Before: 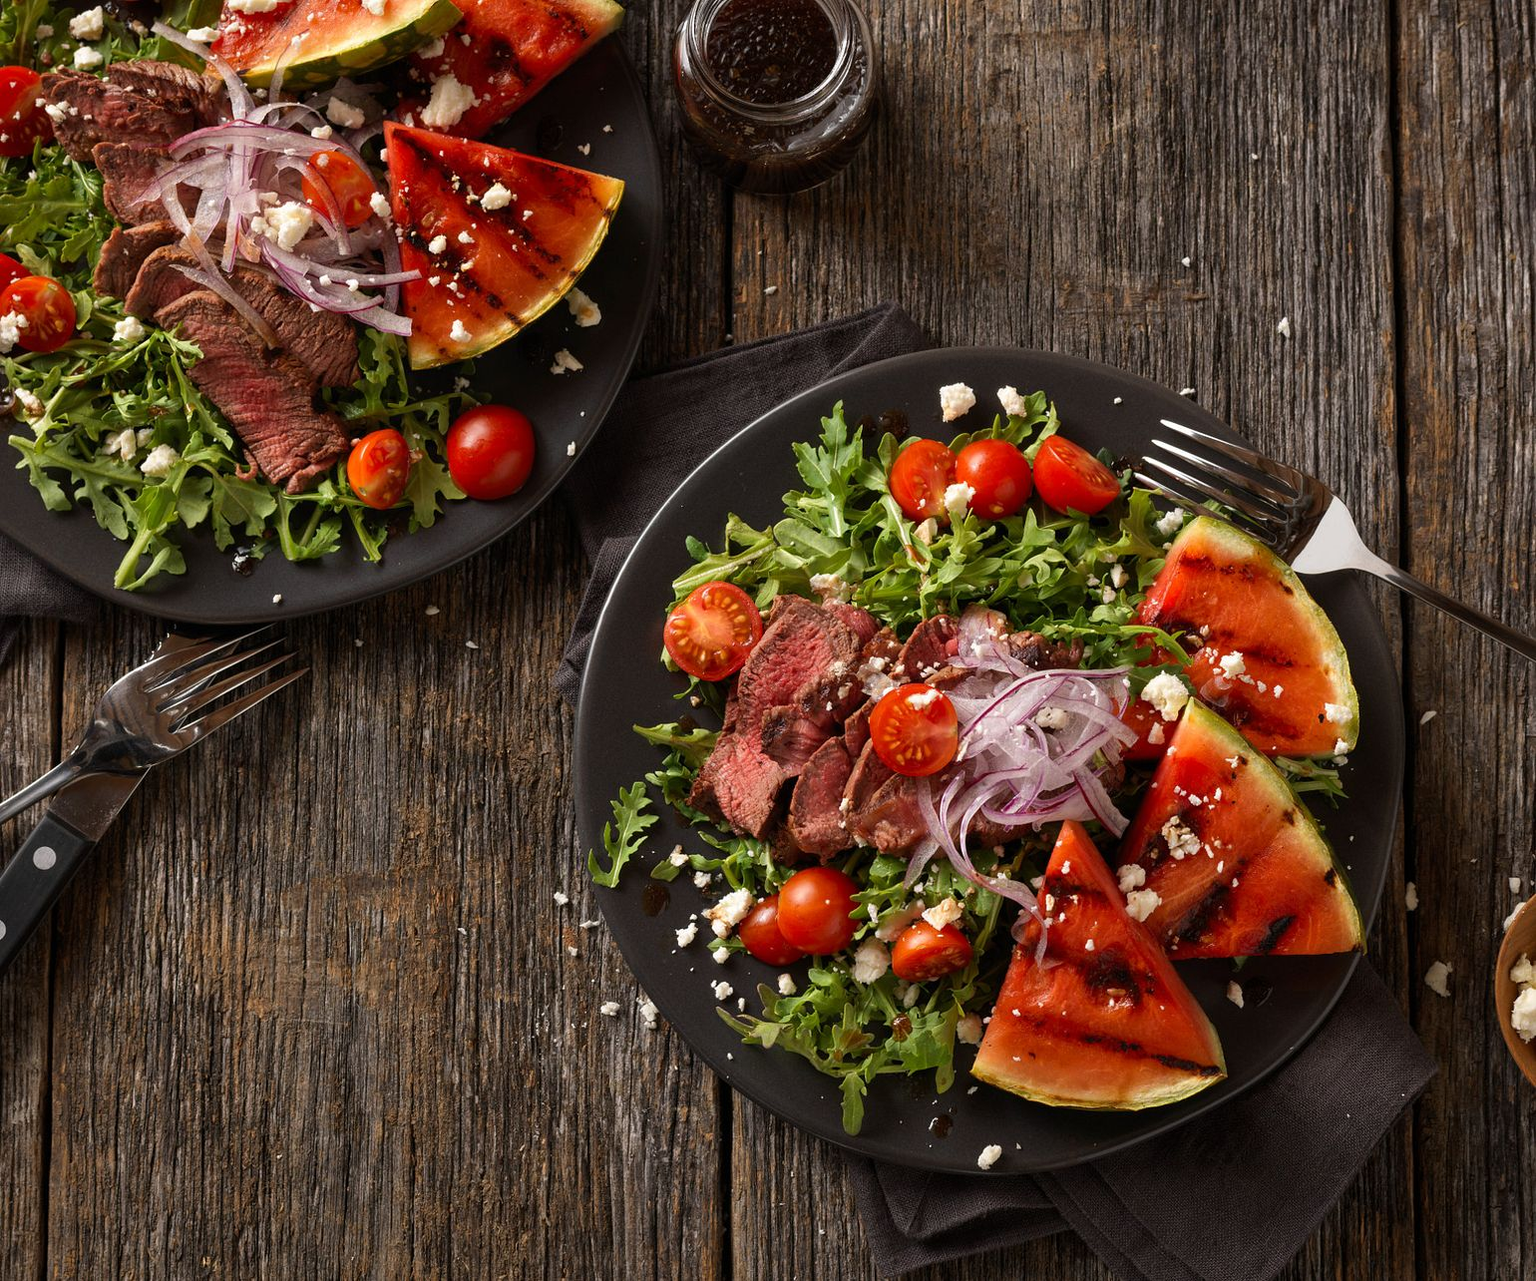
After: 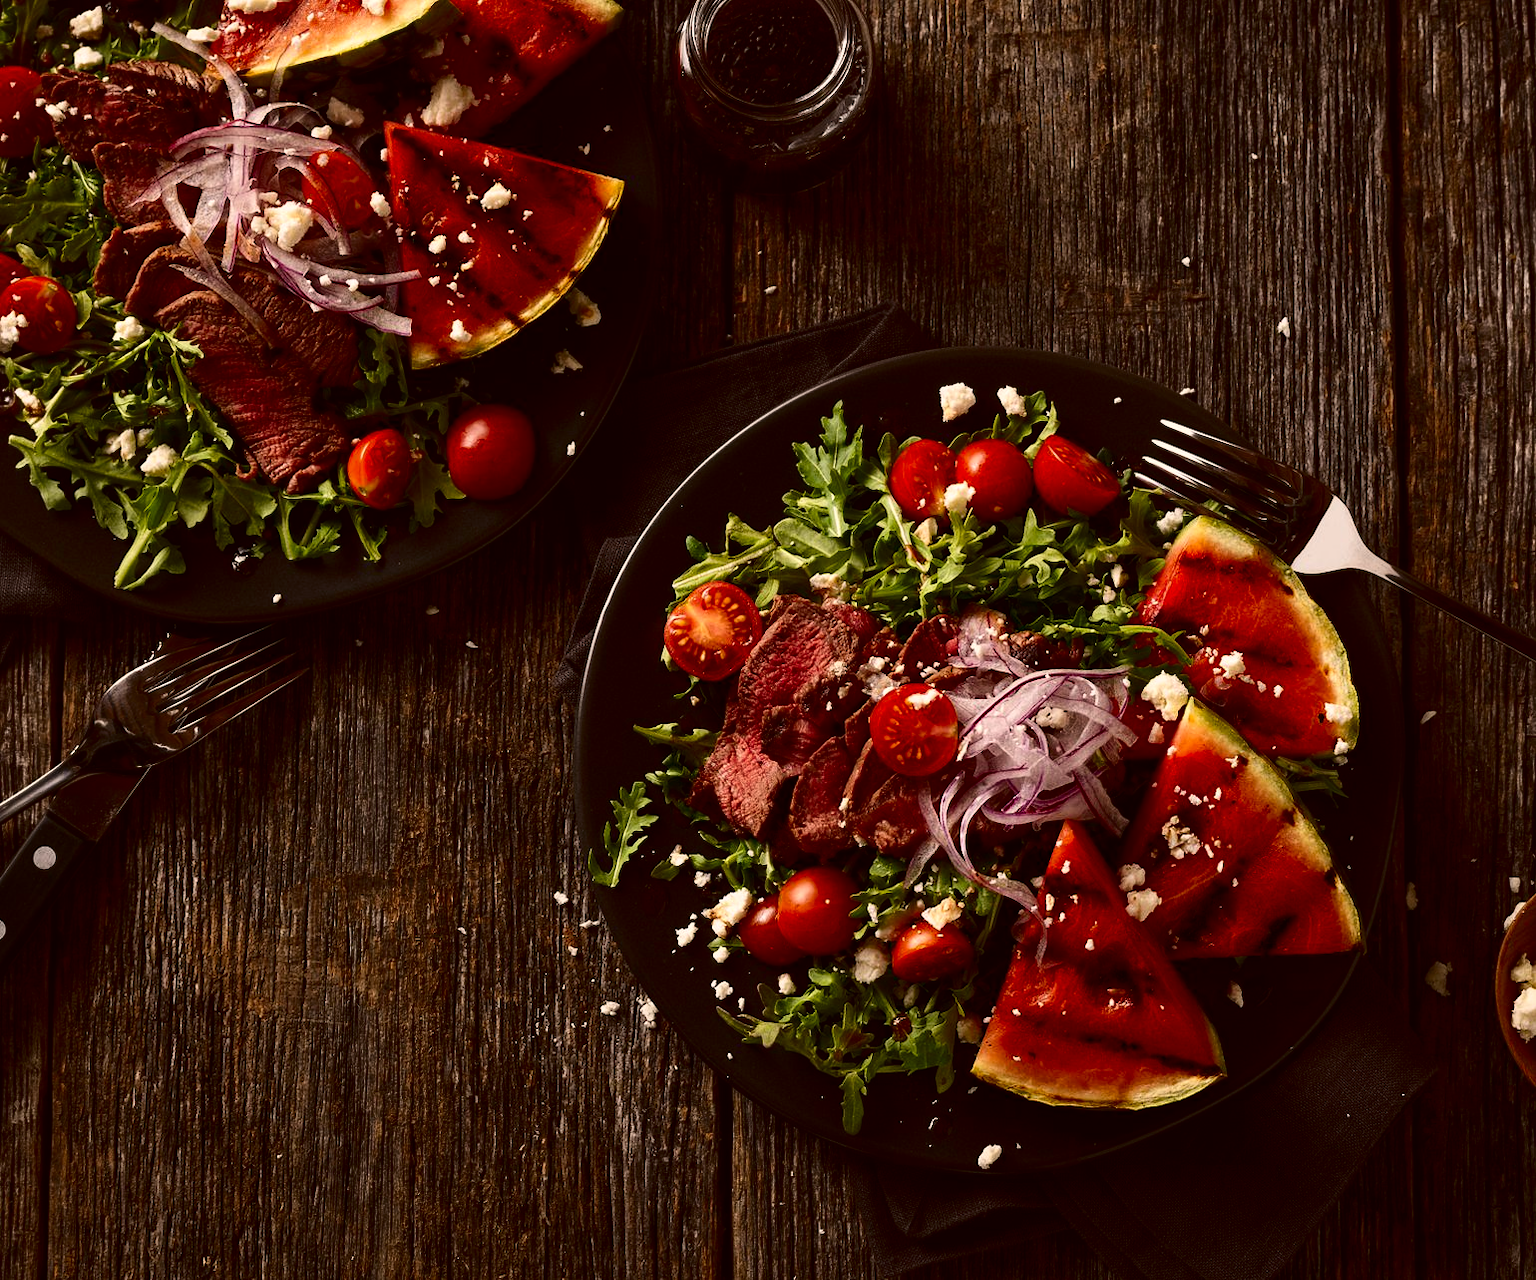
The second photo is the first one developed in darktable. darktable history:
color correction: highlights a* 6.27, highlights b* 8.19, shadows a* 5.94, shadows b* 7.23, saturation 0.9
contrast brightness saturation: contrast 0.24, brightness -0.24, saturation 0.14
